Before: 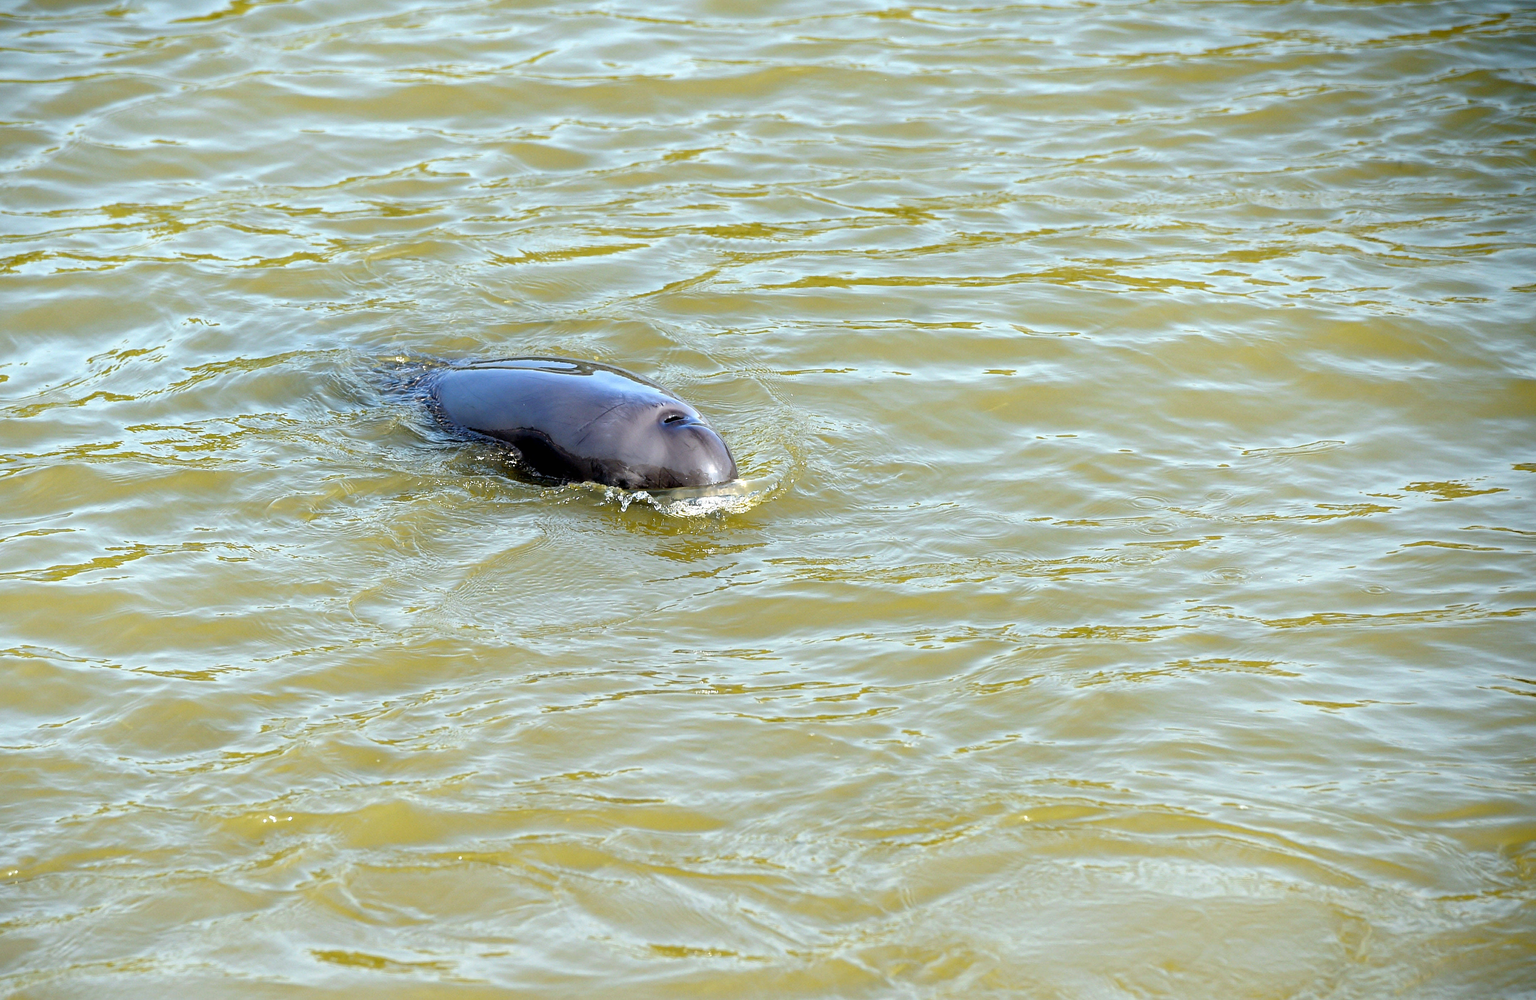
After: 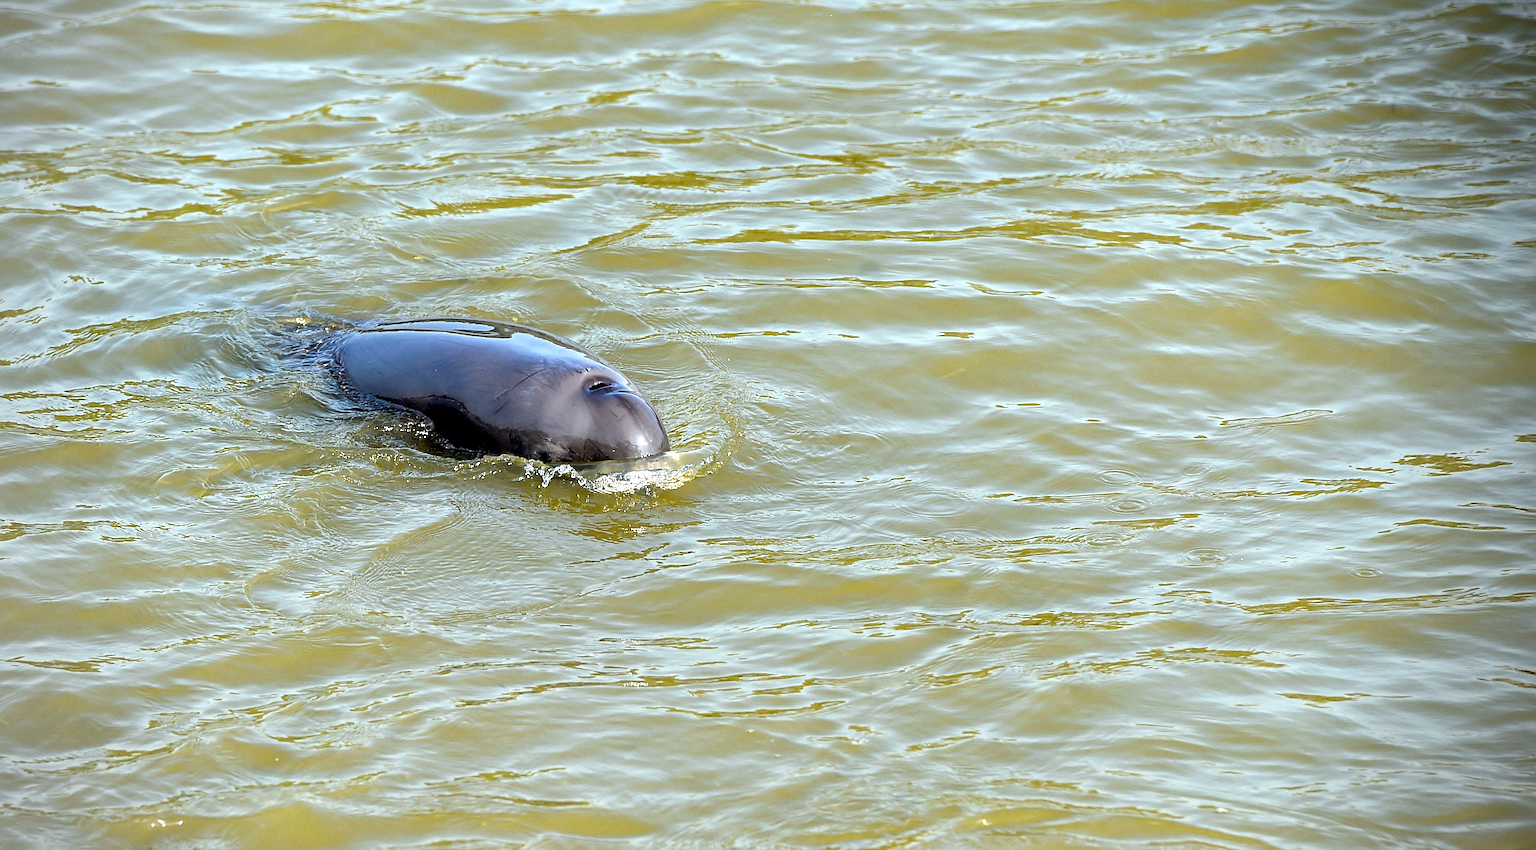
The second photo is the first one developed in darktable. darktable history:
vignetting: fall-off start 79.88%
local contrast: mode bilateral grid, contrast 20, coarseness 50, detail 120%, midtone range 0.2
crop: left 8.155%, top 6.611%, bottom 15.385%
sharpen: on, module defaults
